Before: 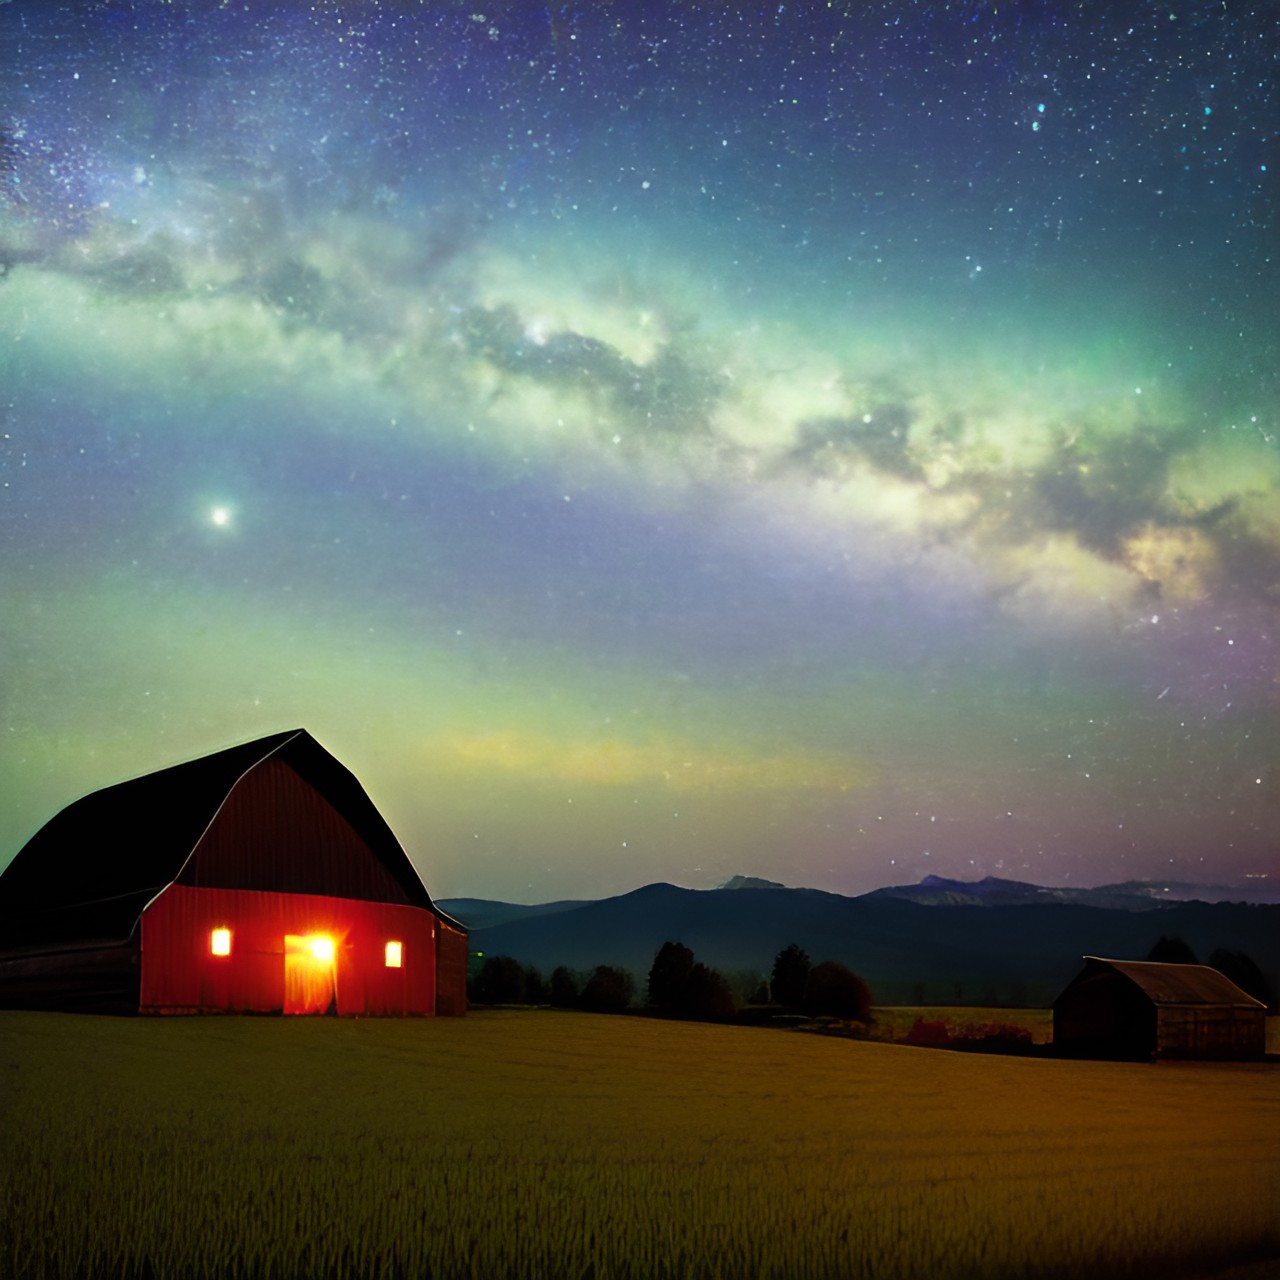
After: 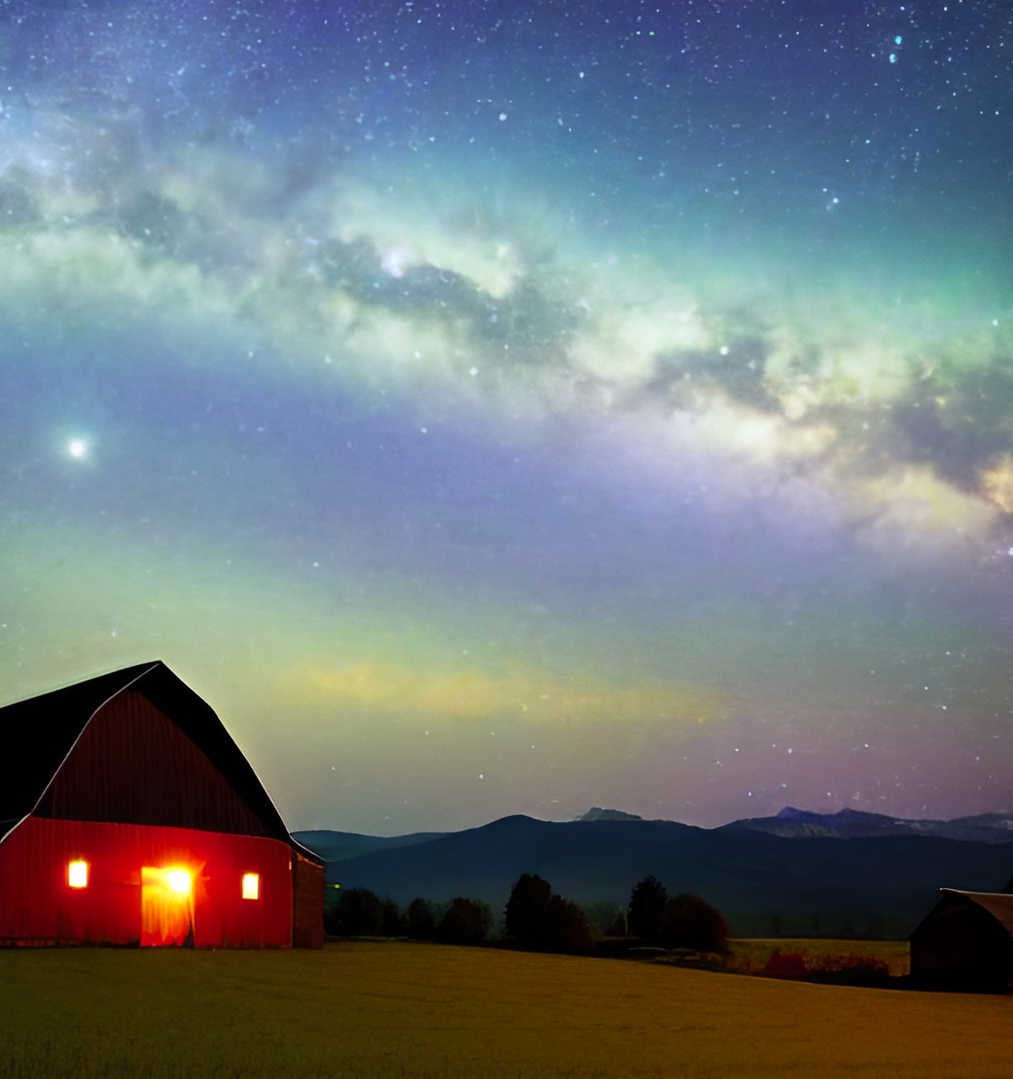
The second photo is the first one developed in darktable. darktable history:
crop: left 11.225%, top 5.381%, right 9.565%, bottom 10.314%
color zones: curves: ch1 [(0, 0.523) (0.143, 0.545) (0.286, 0.52) (0.429, 0.506) (0.571, 0.503) (0.714, 0.503) (0.857, 0.508) (1, 0.523)]
white balance: red 1.004, blue 1.096
